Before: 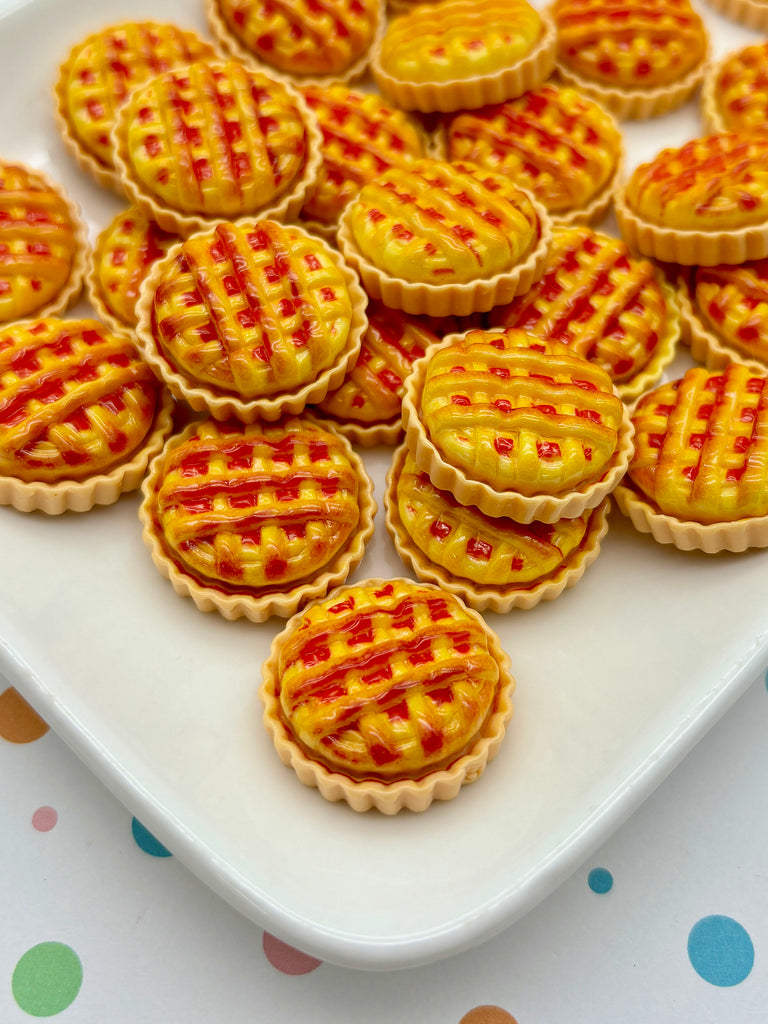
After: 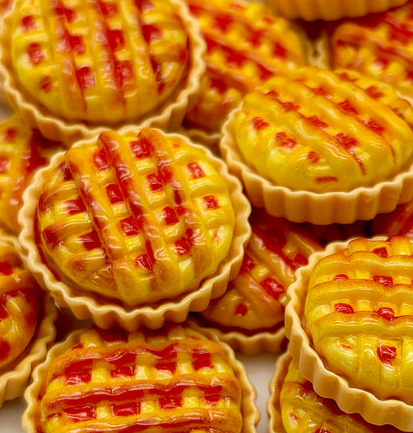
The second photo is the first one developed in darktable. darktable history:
crop: left 15.306%, top 9.065%, right 30.789%, bottom 48.638%
velvia: strength 15%
